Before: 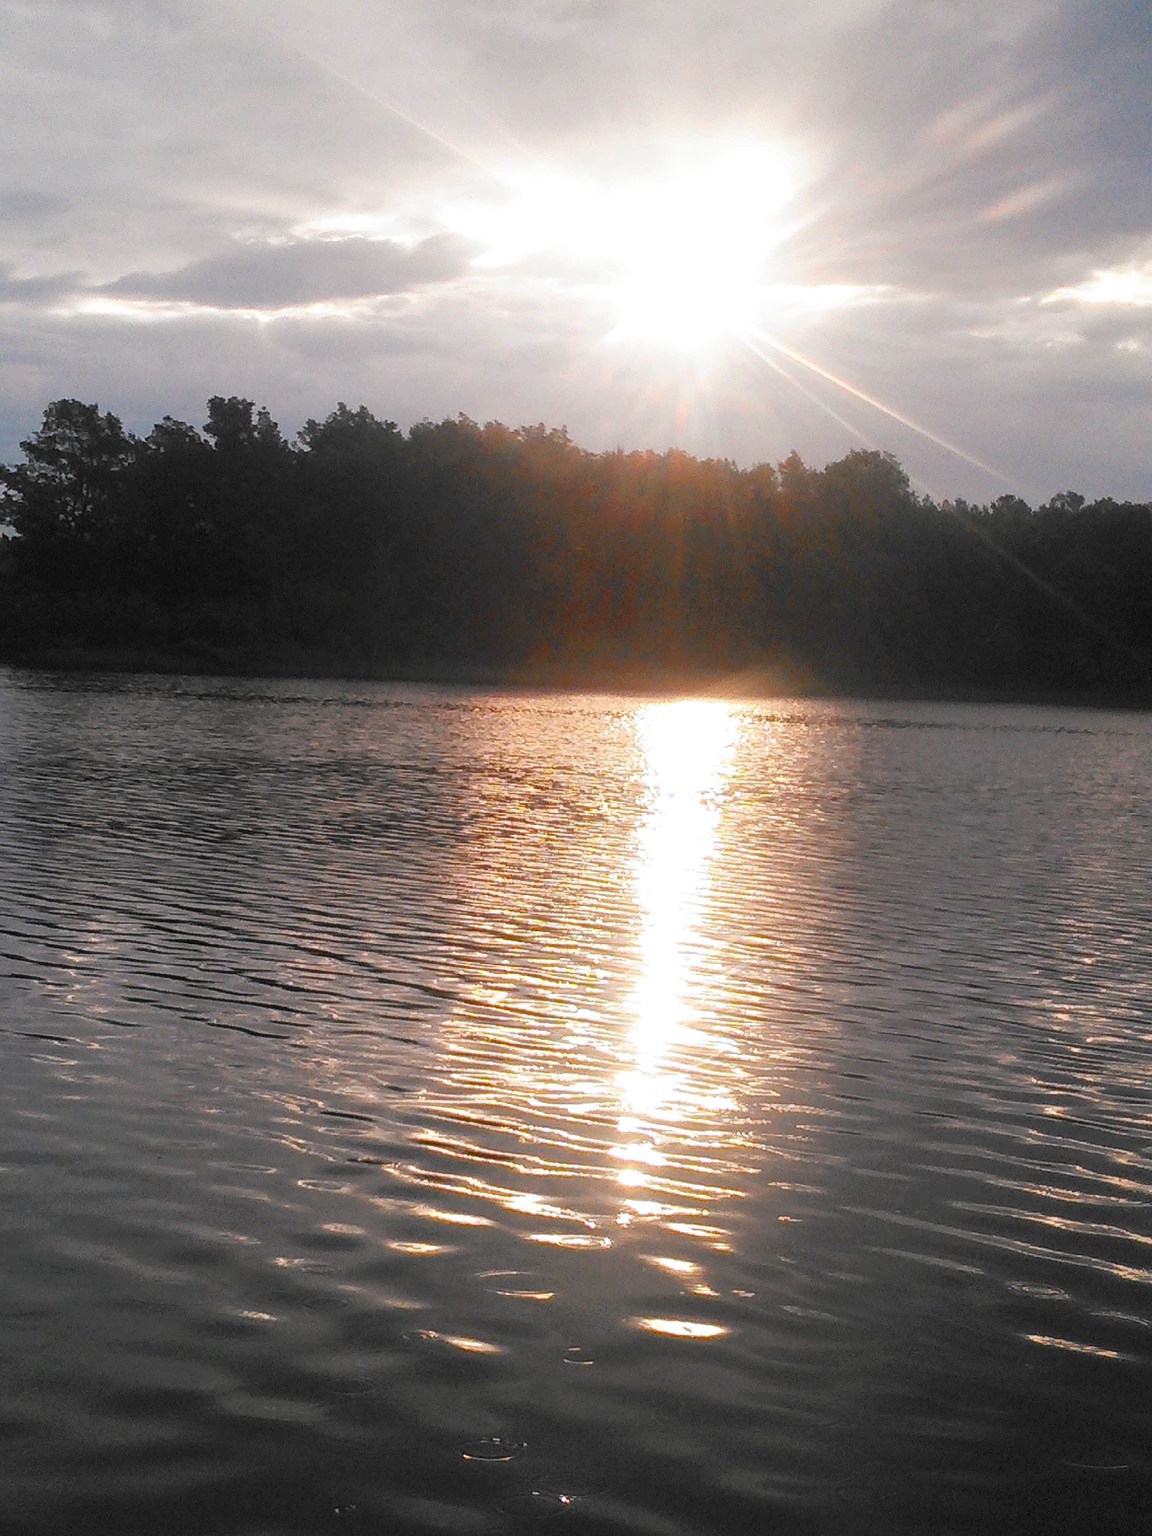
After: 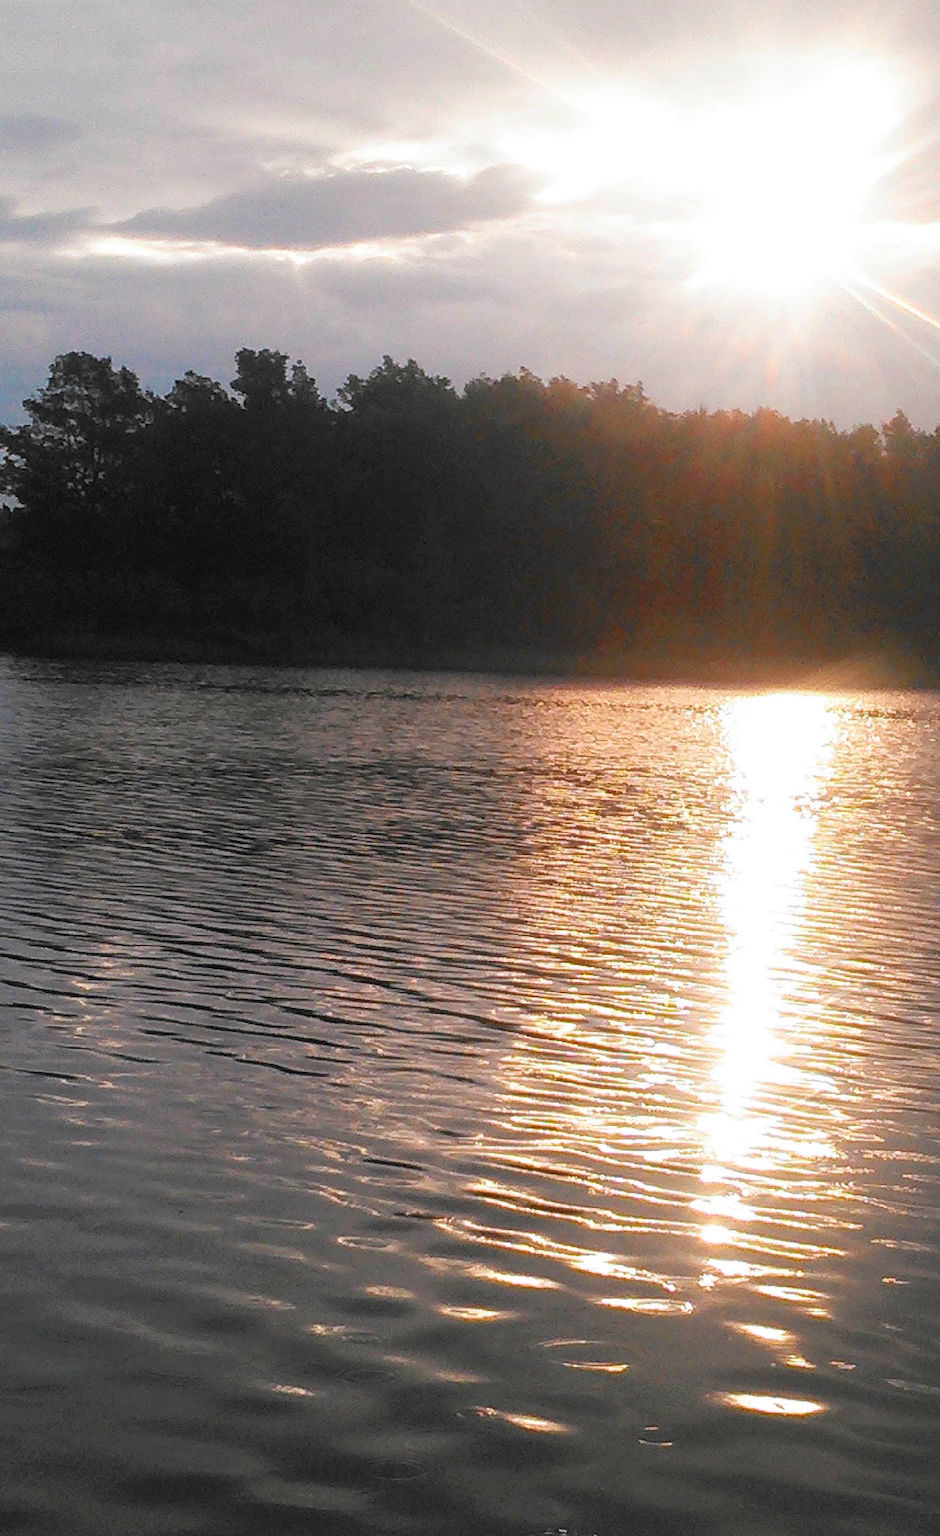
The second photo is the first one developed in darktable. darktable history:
velvia: on, module defaults
crop: top 5.803%, right 27.864%, bottom 5.804%
